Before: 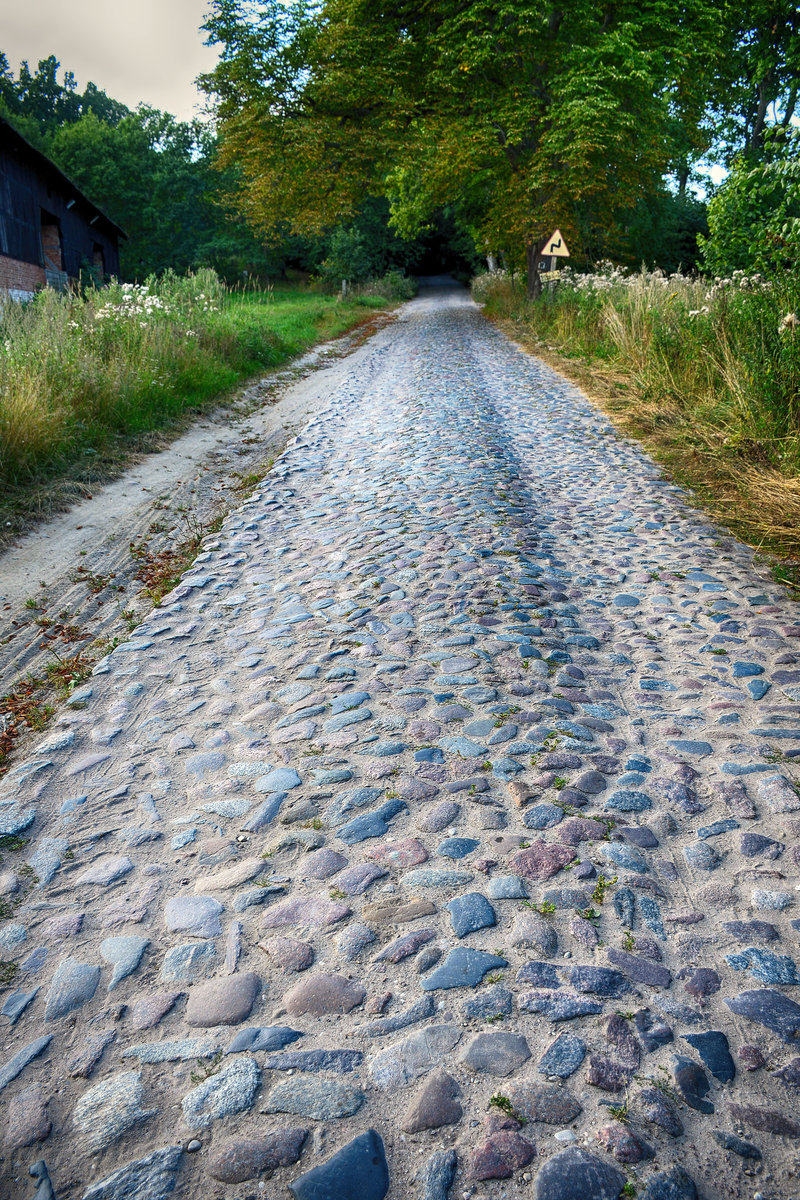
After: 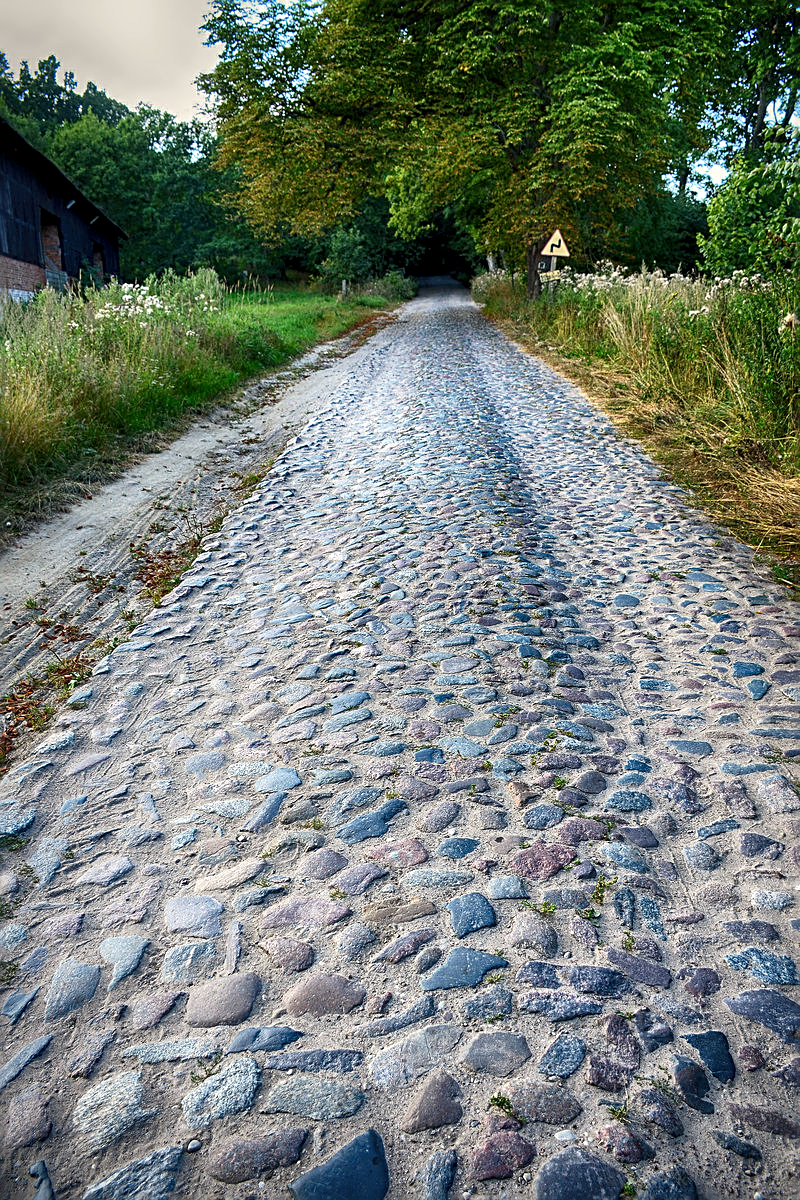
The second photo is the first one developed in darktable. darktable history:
sharpen: on, module defaults
local contrast: mode bilateral grid, contrast 21, coarseness 51, detail 141%, midtone range 0.2
